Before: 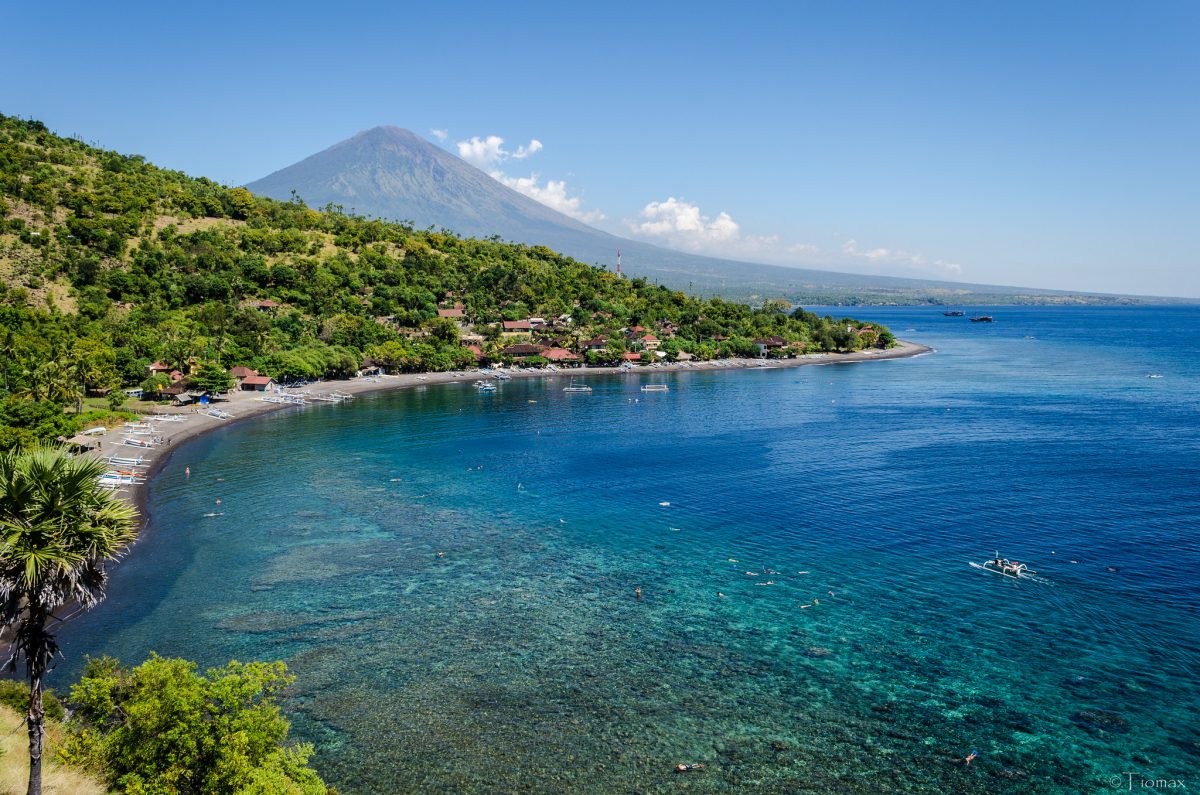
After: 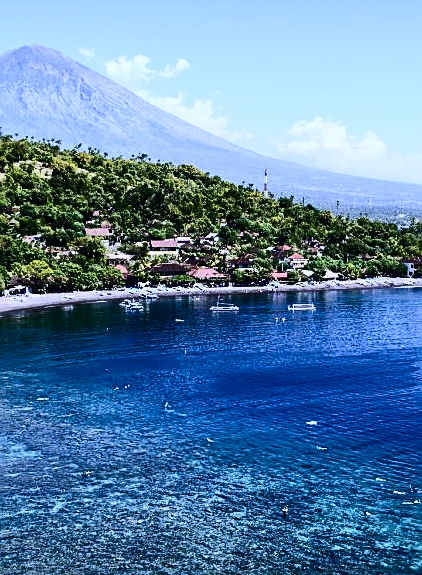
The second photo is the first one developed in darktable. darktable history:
crop and rotate: left 29.476%, top 10.214%, right 35.32%, bottom 17.333%
white balance: red 0.926, green 1.003, blue 1.133
color calibration: output R [1.063, -0.012, -0.003, 0], output B [-0.079, 0.047, 1, 0], illuminant custom, x 0.389, y 0.387, temperature 3838.64 K
contrast brightness saturation: contrast 0.5, saturation -0.1
sharpen: on, module defaults
color balance: on, module defaults
